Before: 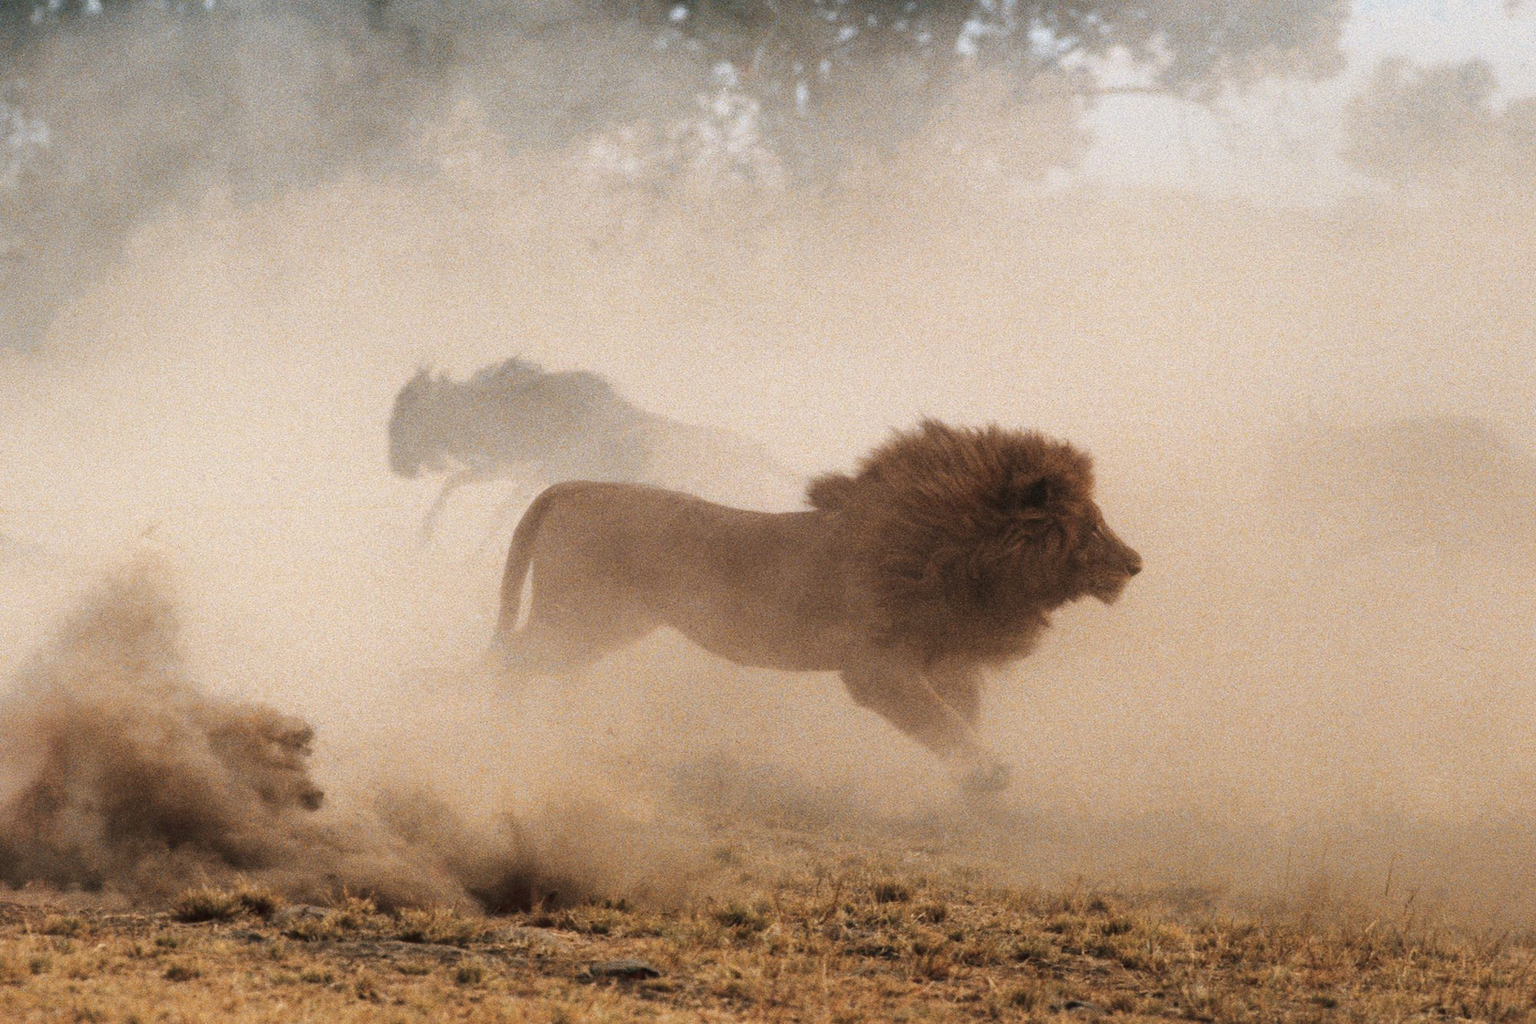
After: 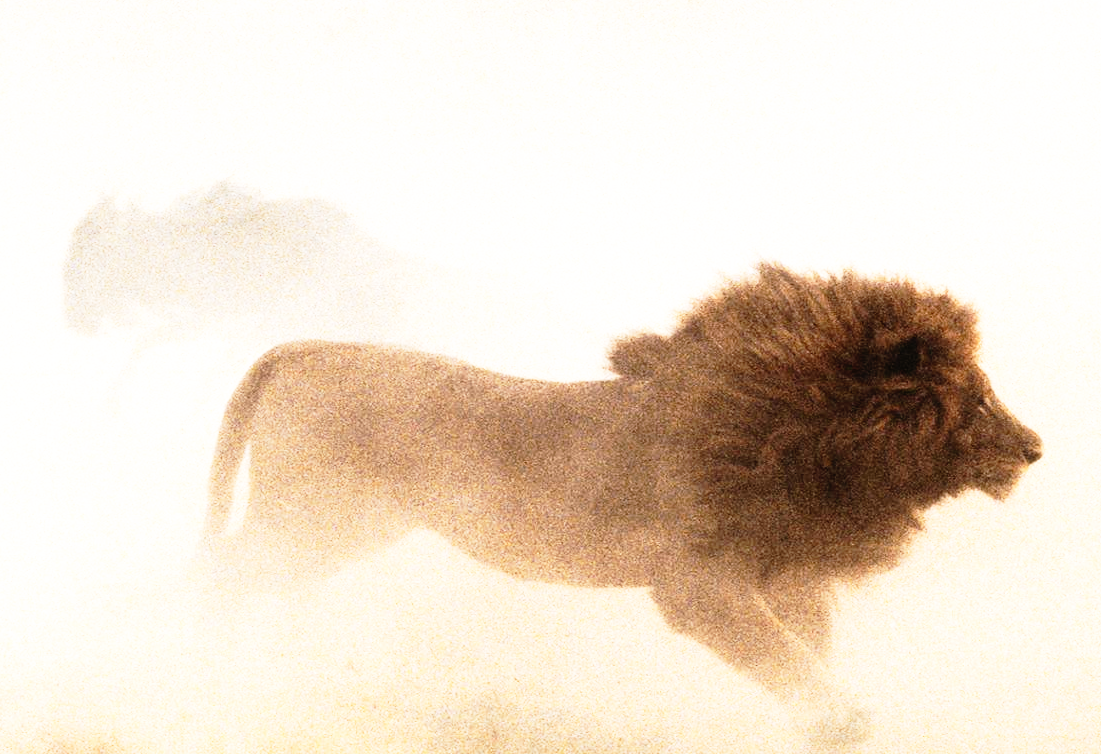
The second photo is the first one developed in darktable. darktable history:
crop and rotate: left 22.232%, top 21.519%, right 22.709%, bottom 21.901%
base curve: curves: ch0 [(0, 0) (0.012, 0.01) (0.073, 0.168) (0.31, 0.711) (0.645, 0.957) (1, 1)], exposure shift 0.567, preserve colors none
tone equalizer: -8 EV -0.783 EV, -7 EV -0.731 EV, -6 EV -0.639 EV, -5 EV -0.423 EV, -3 EV 0.368 EV, -2 EV 0.6 EV, -1 EV 0.691 EV, +0 EV 0.779 EV, edges refinement/feathering 500, mask exposure compensation -1.57 EV, preserve details no
